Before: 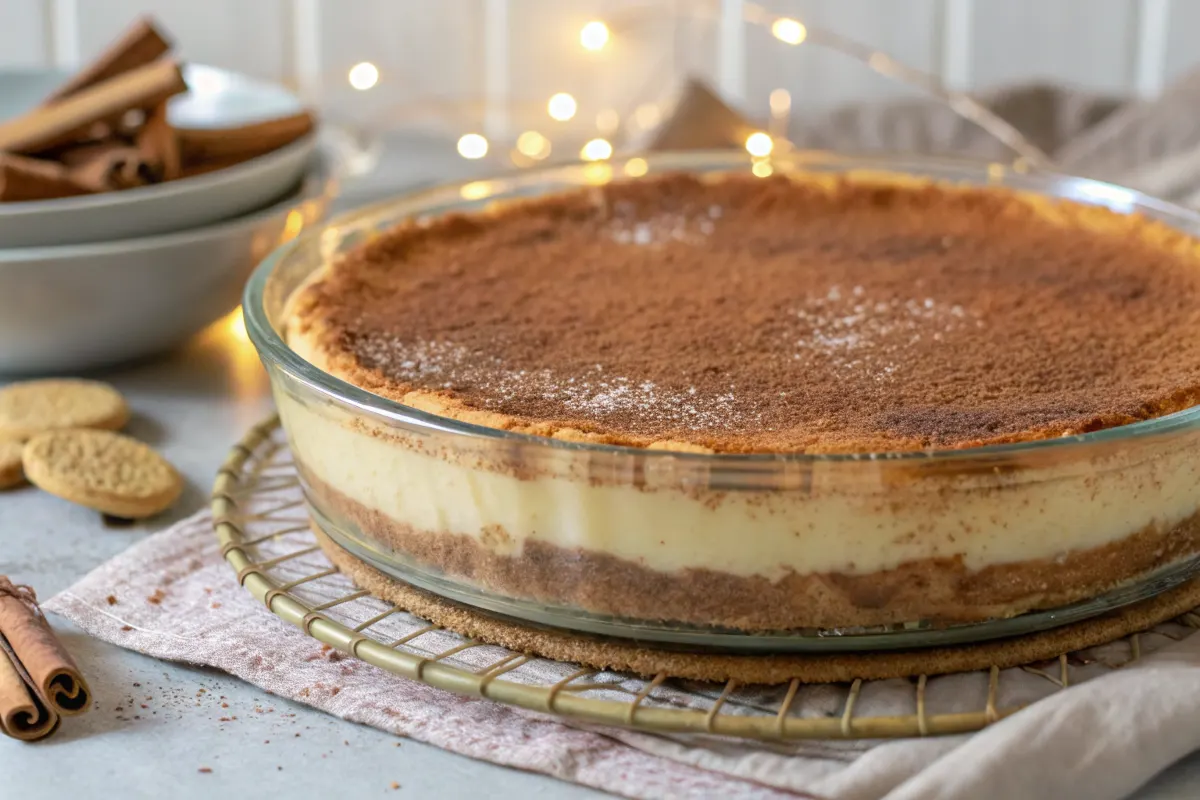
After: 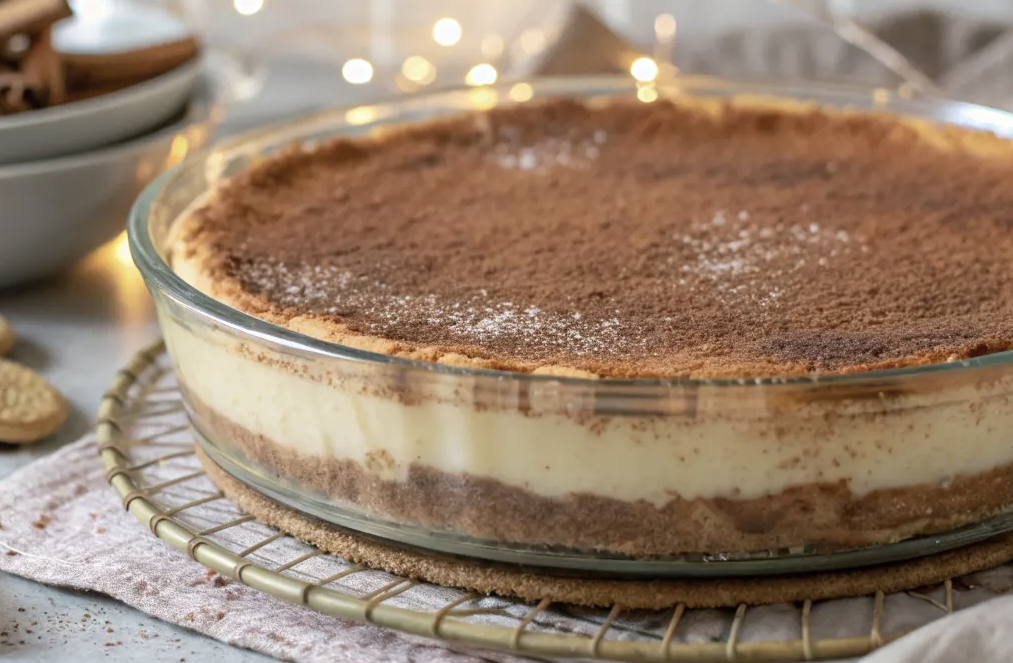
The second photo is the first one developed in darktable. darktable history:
crop and rotate: left 9.627%, top 9.472%, right 5.946%, bottom 7.535%
contrast brightness saturation: contrast 0.058, brightness -0.01, saturation -0.24
